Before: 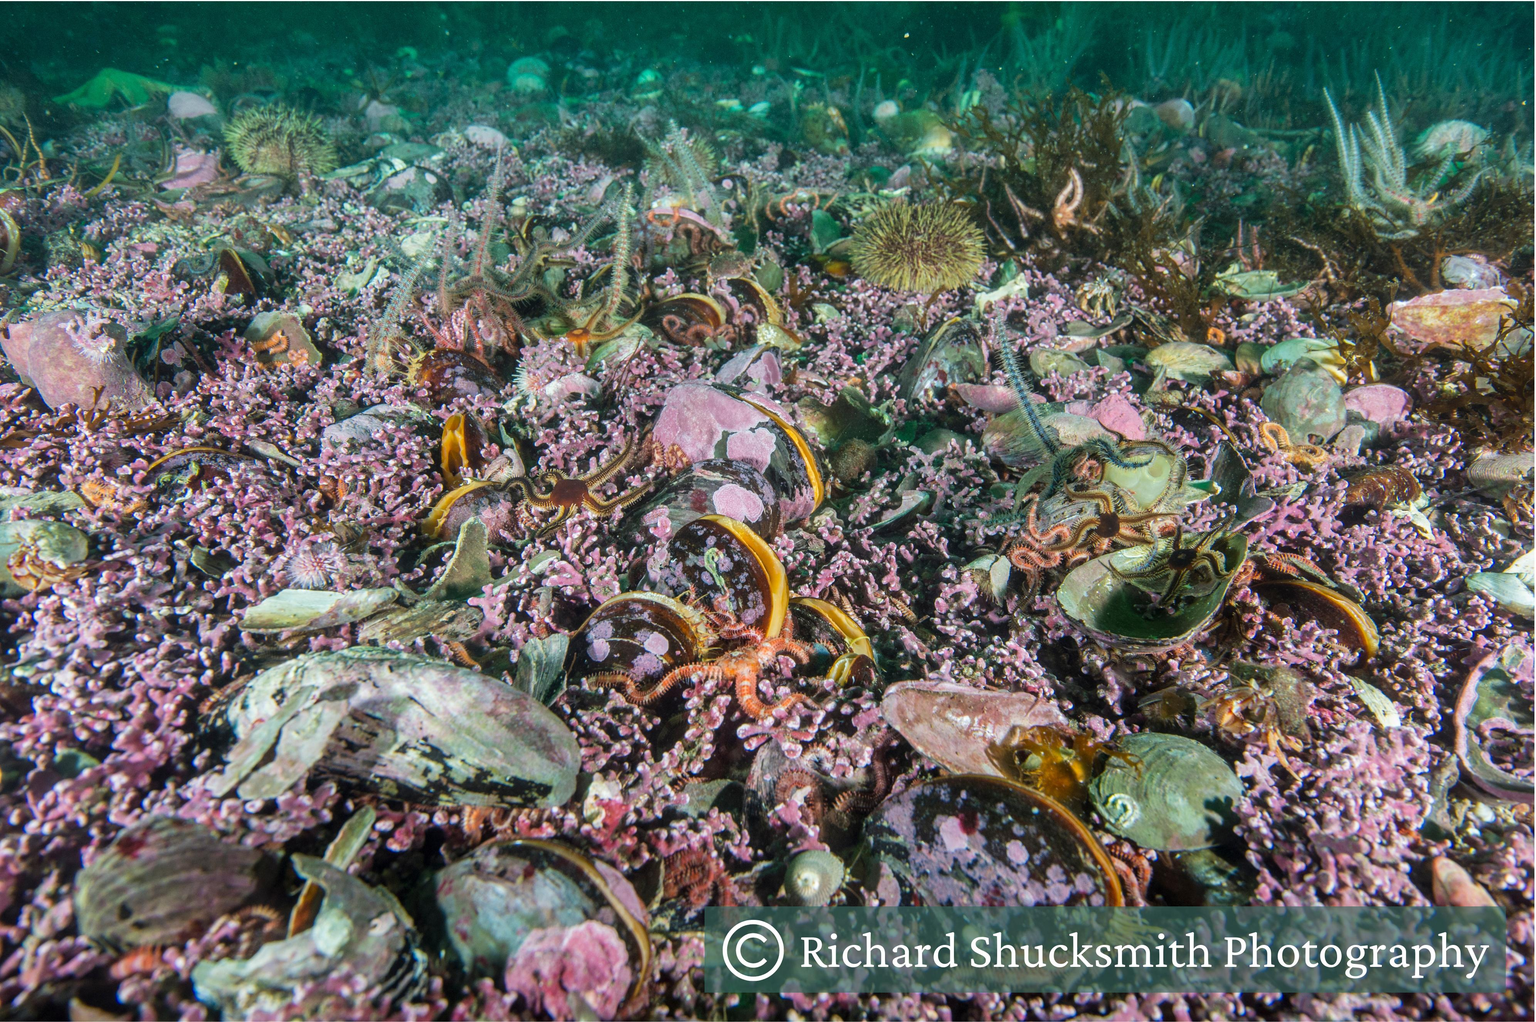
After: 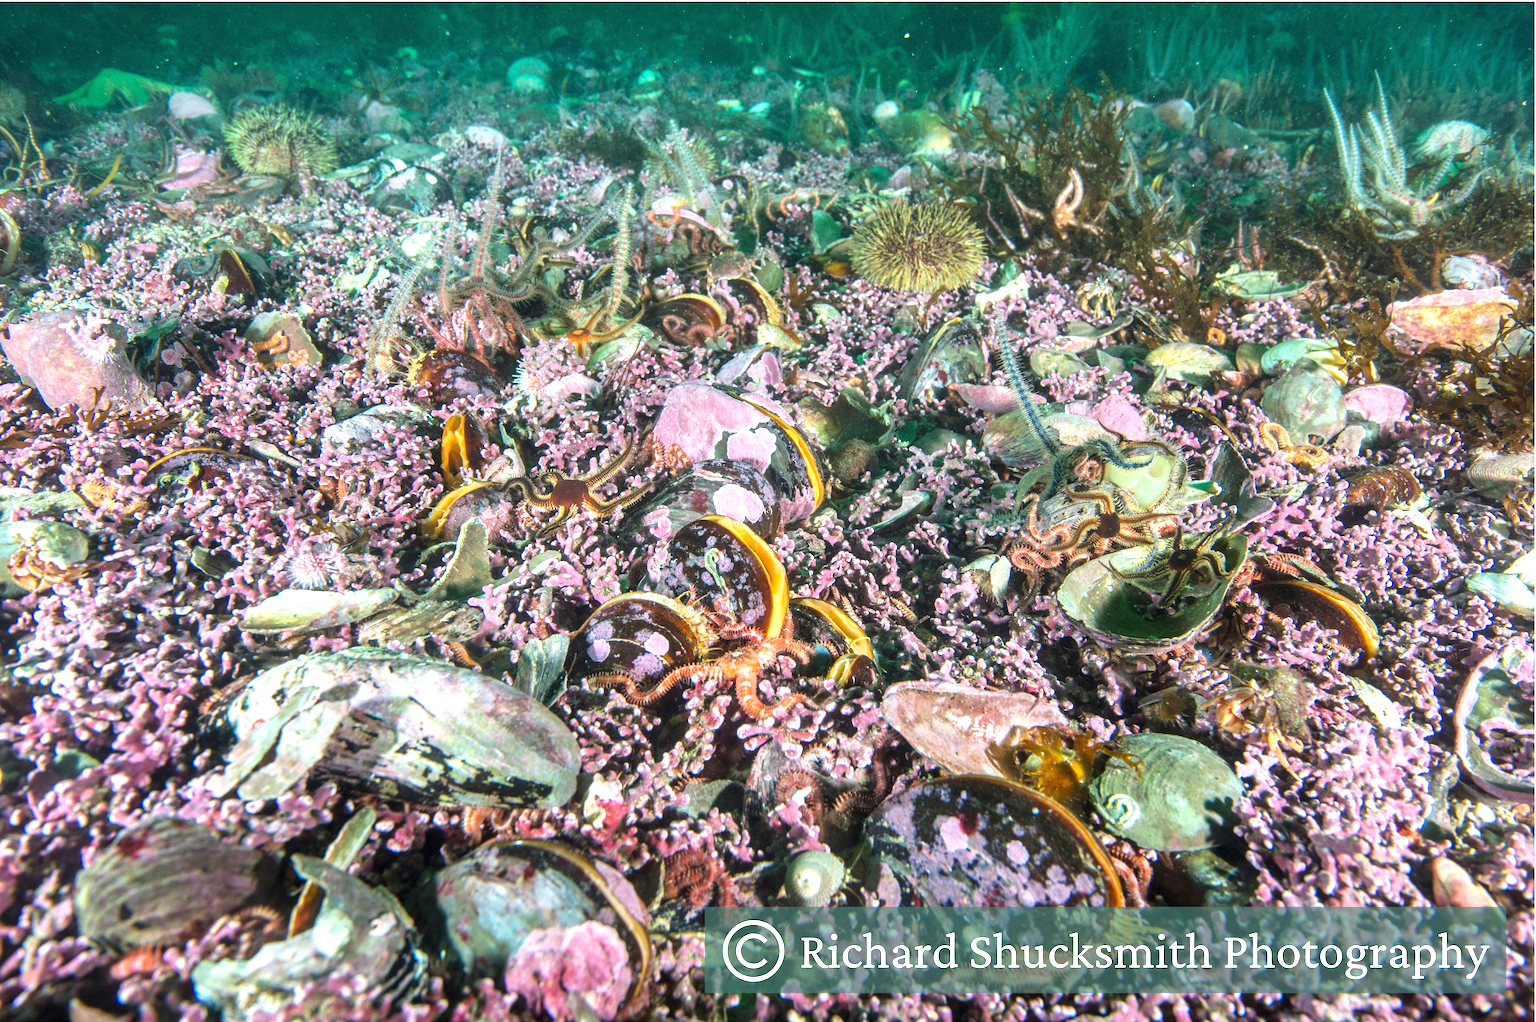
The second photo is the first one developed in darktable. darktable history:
exposure: black level correction 0, exposure 0.833 EV, compensate exposure bias true, compensate highlight preservation false
